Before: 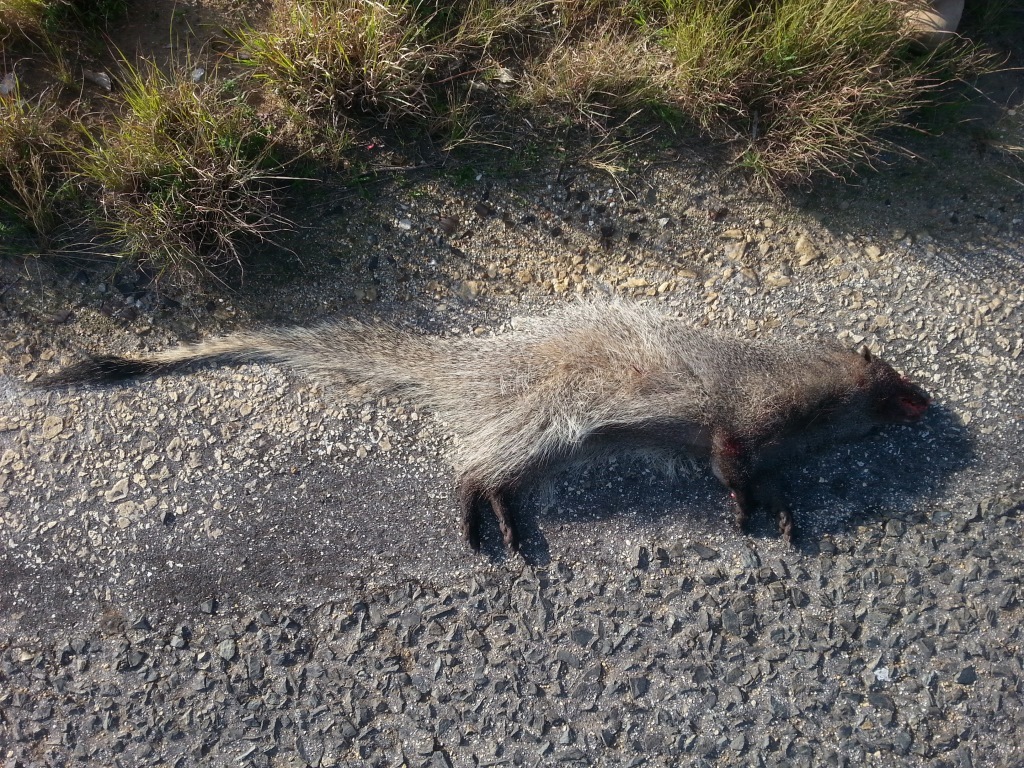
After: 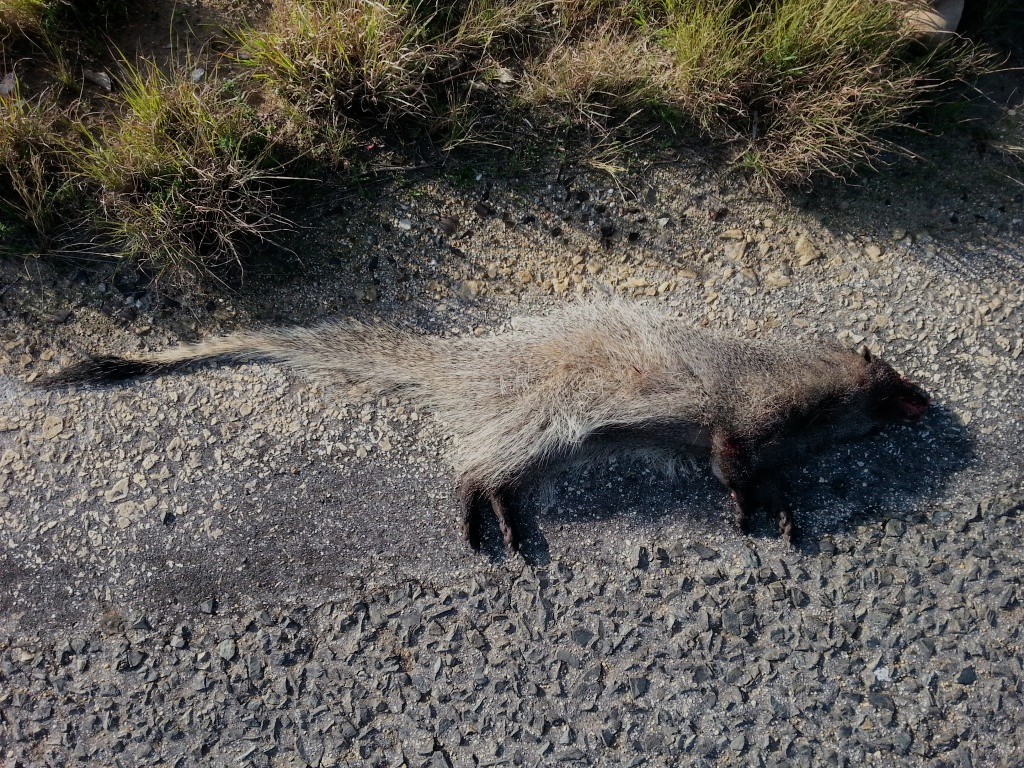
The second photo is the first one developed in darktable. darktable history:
haze removal: compatibility mode true, adaptive false
filmic rgb: black relative exposure -7.65 EV, white relative exposure 4.56 EV, hardness 3.61
